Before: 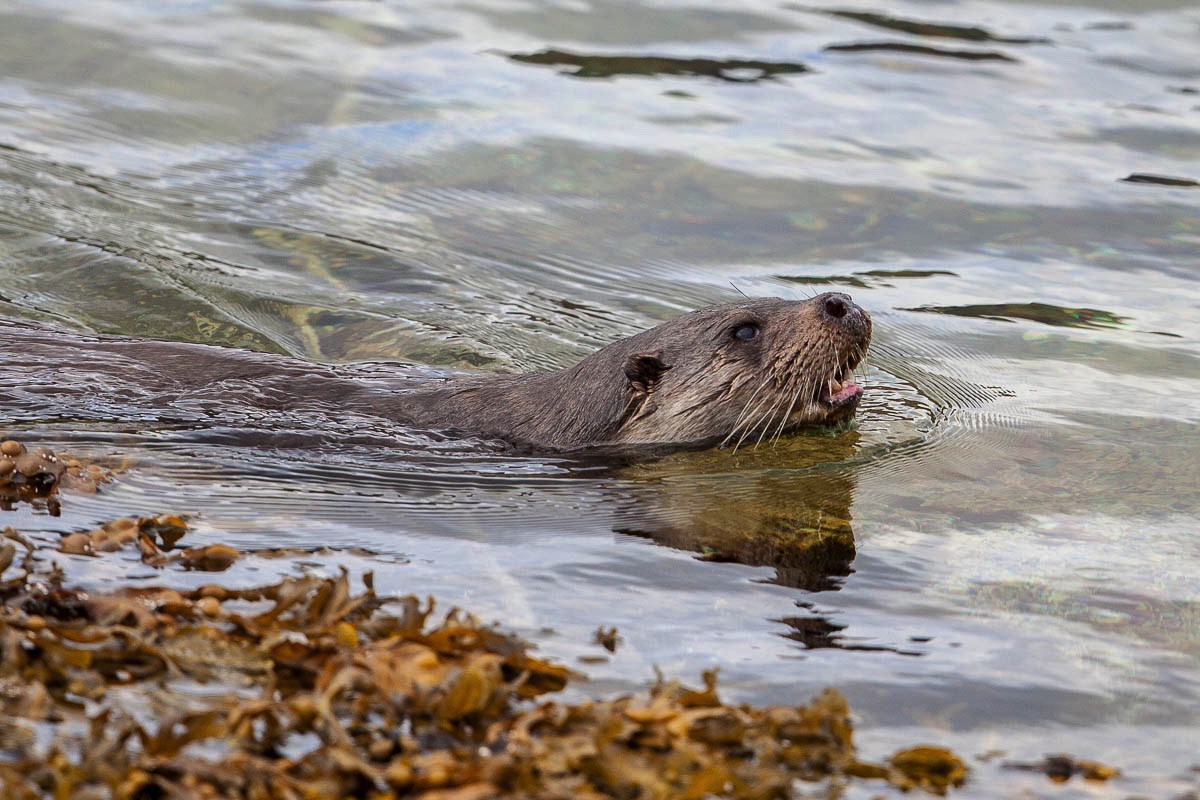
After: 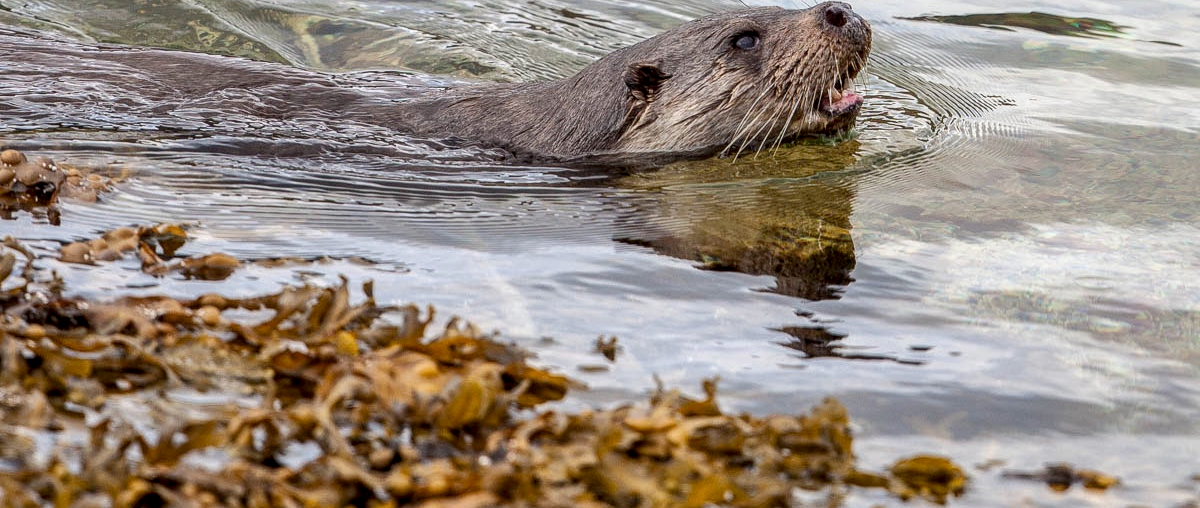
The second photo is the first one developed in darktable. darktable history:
crop and rotate: top 36.435%
local contrast: detail 130%
